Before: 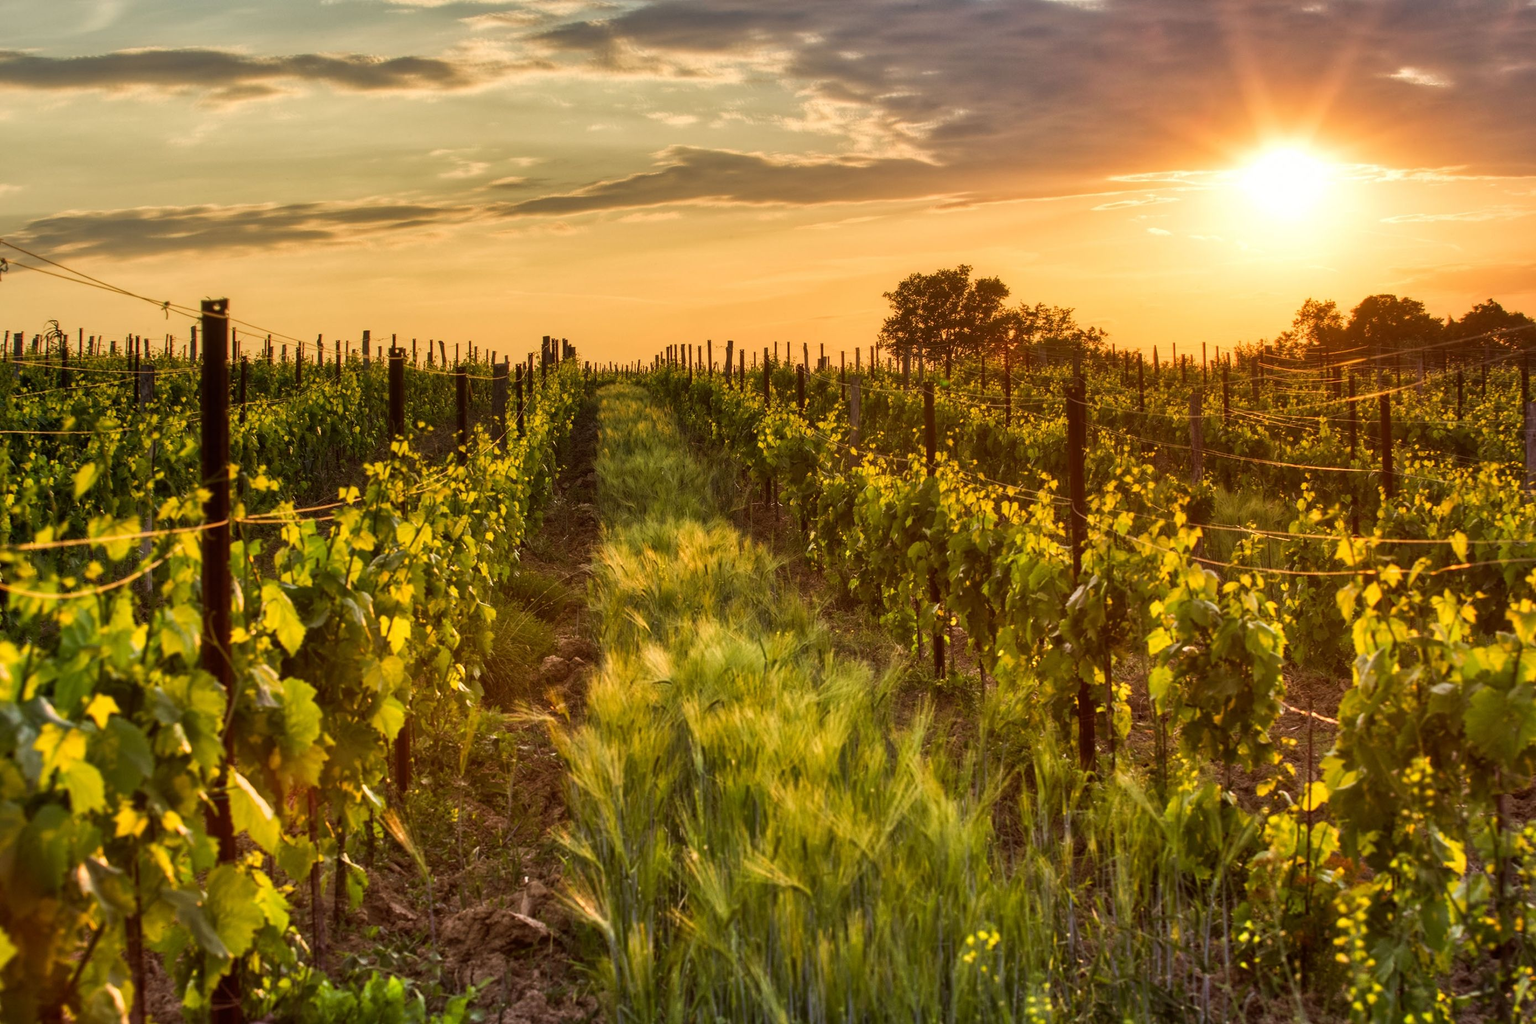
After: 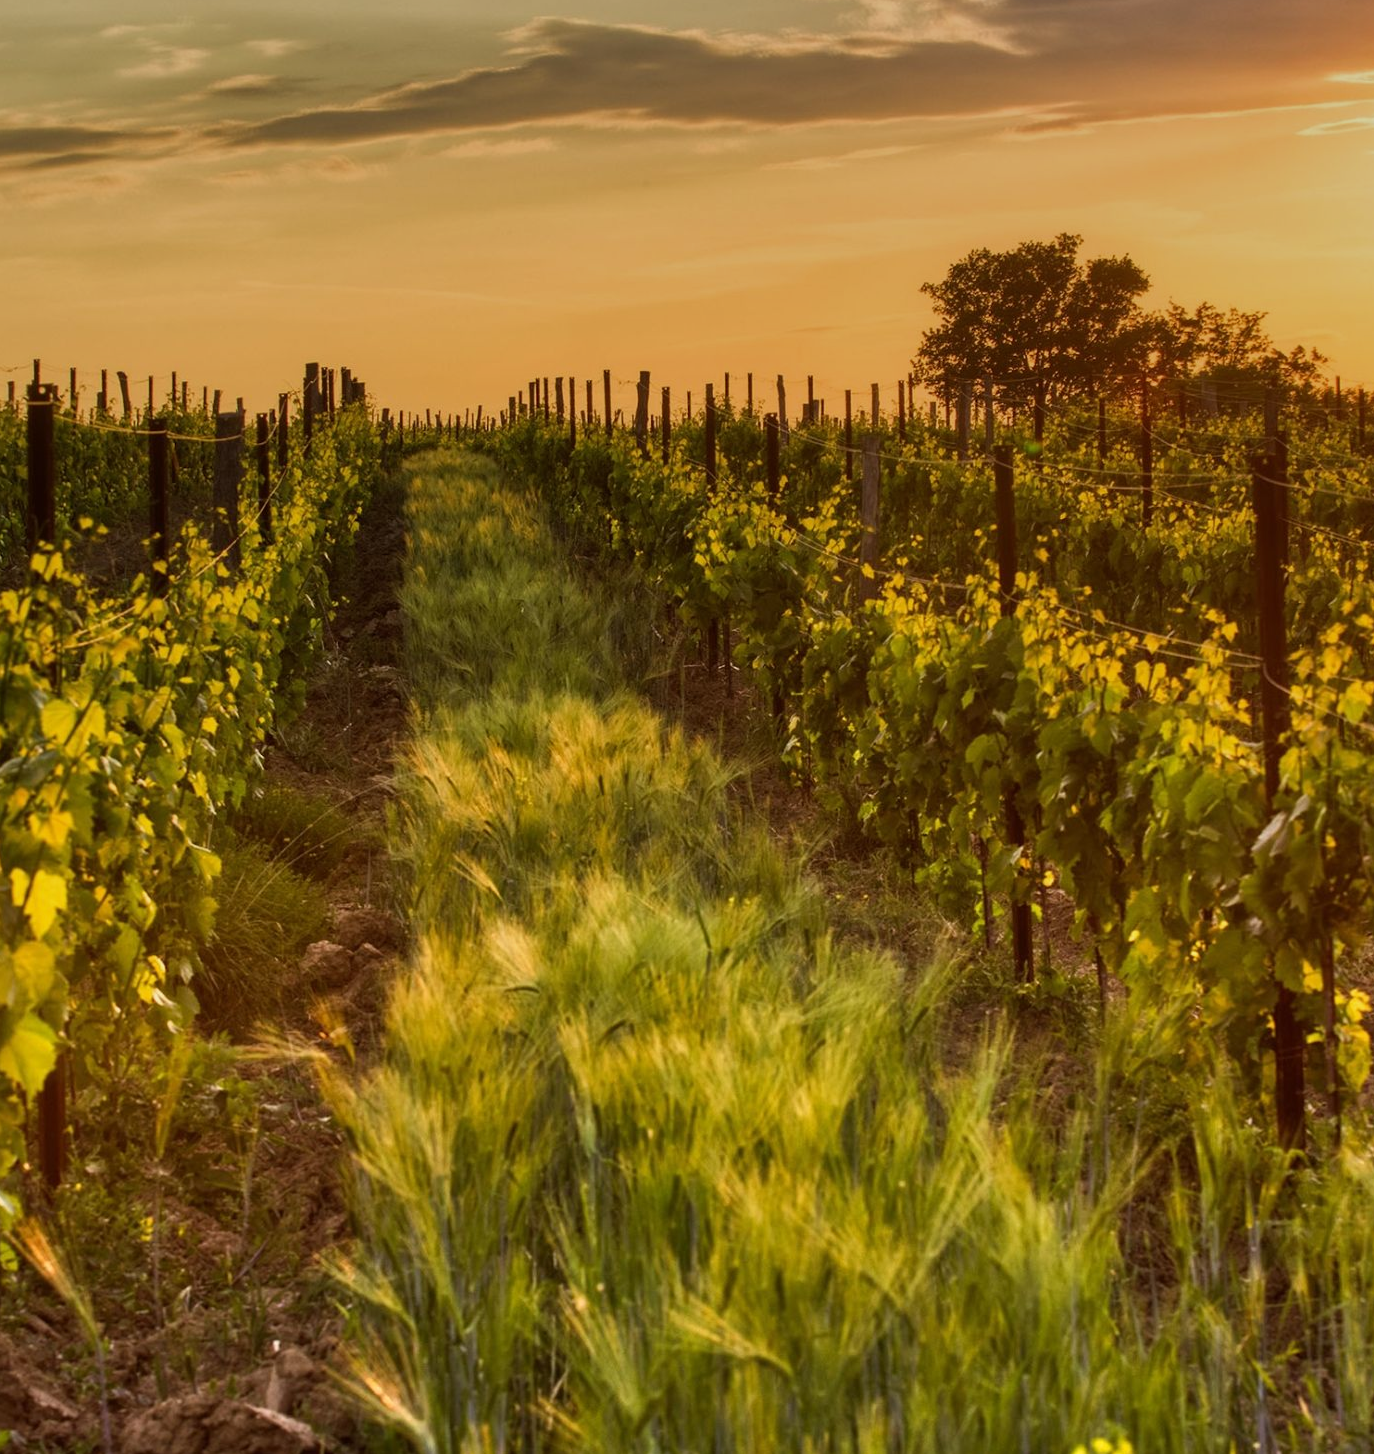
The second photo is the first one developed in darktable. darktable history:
graduated density: on, module defaults
crop and rotate: angle 0.02°, left 24.353%, top 13.219%, right 26.156%, bottom 8.224%
